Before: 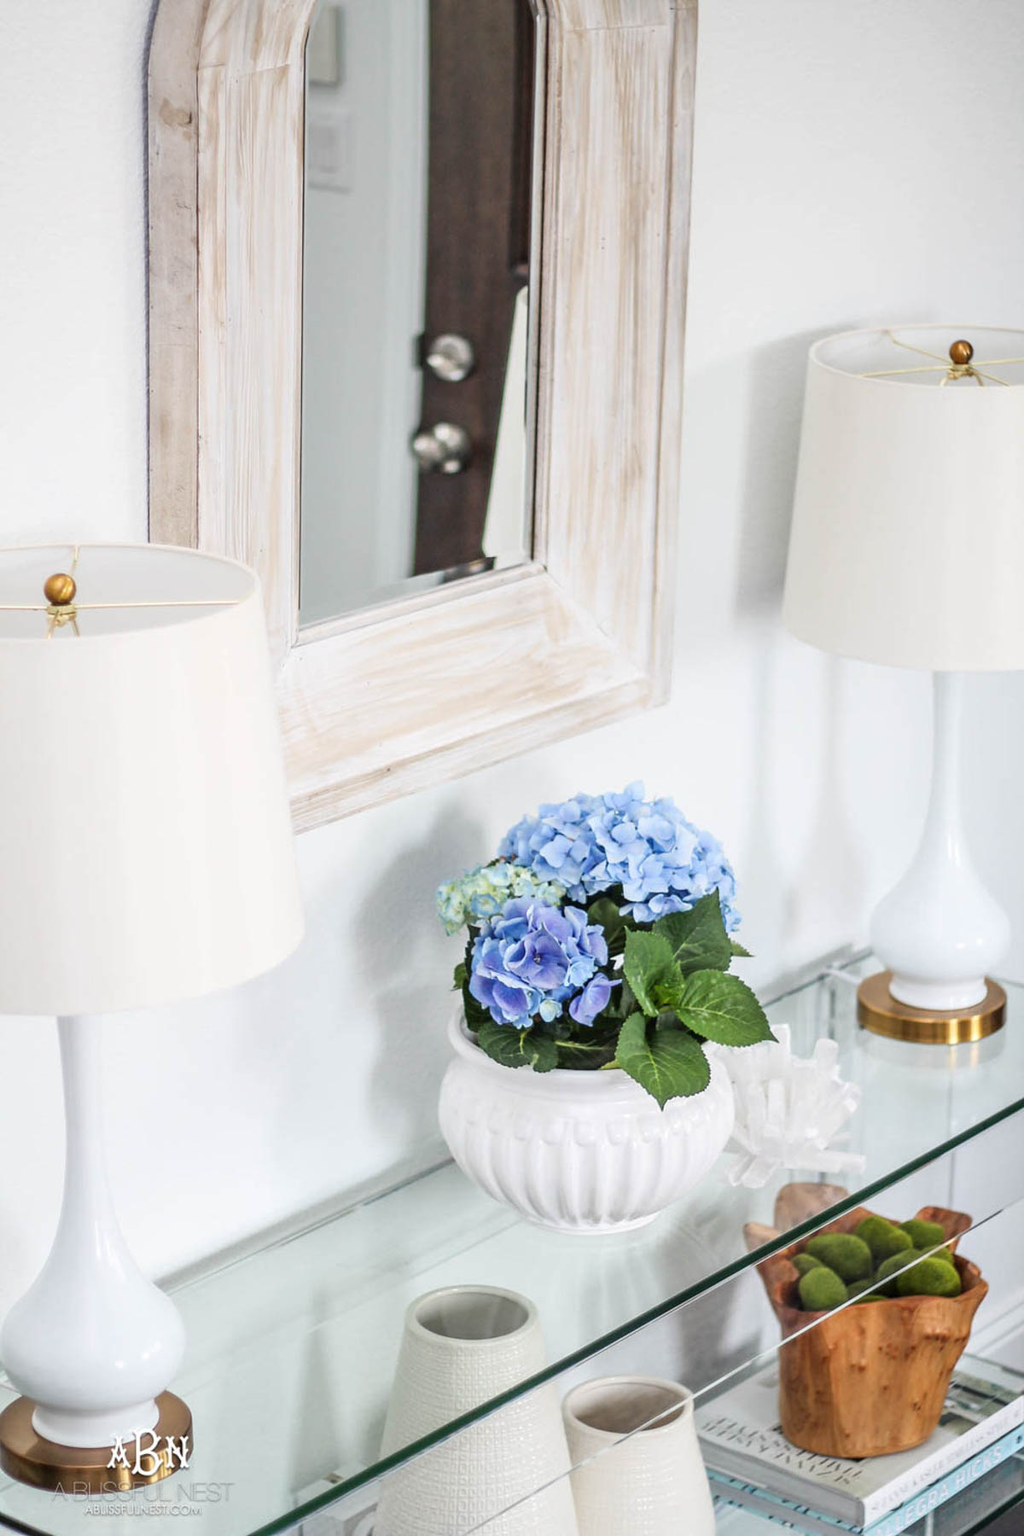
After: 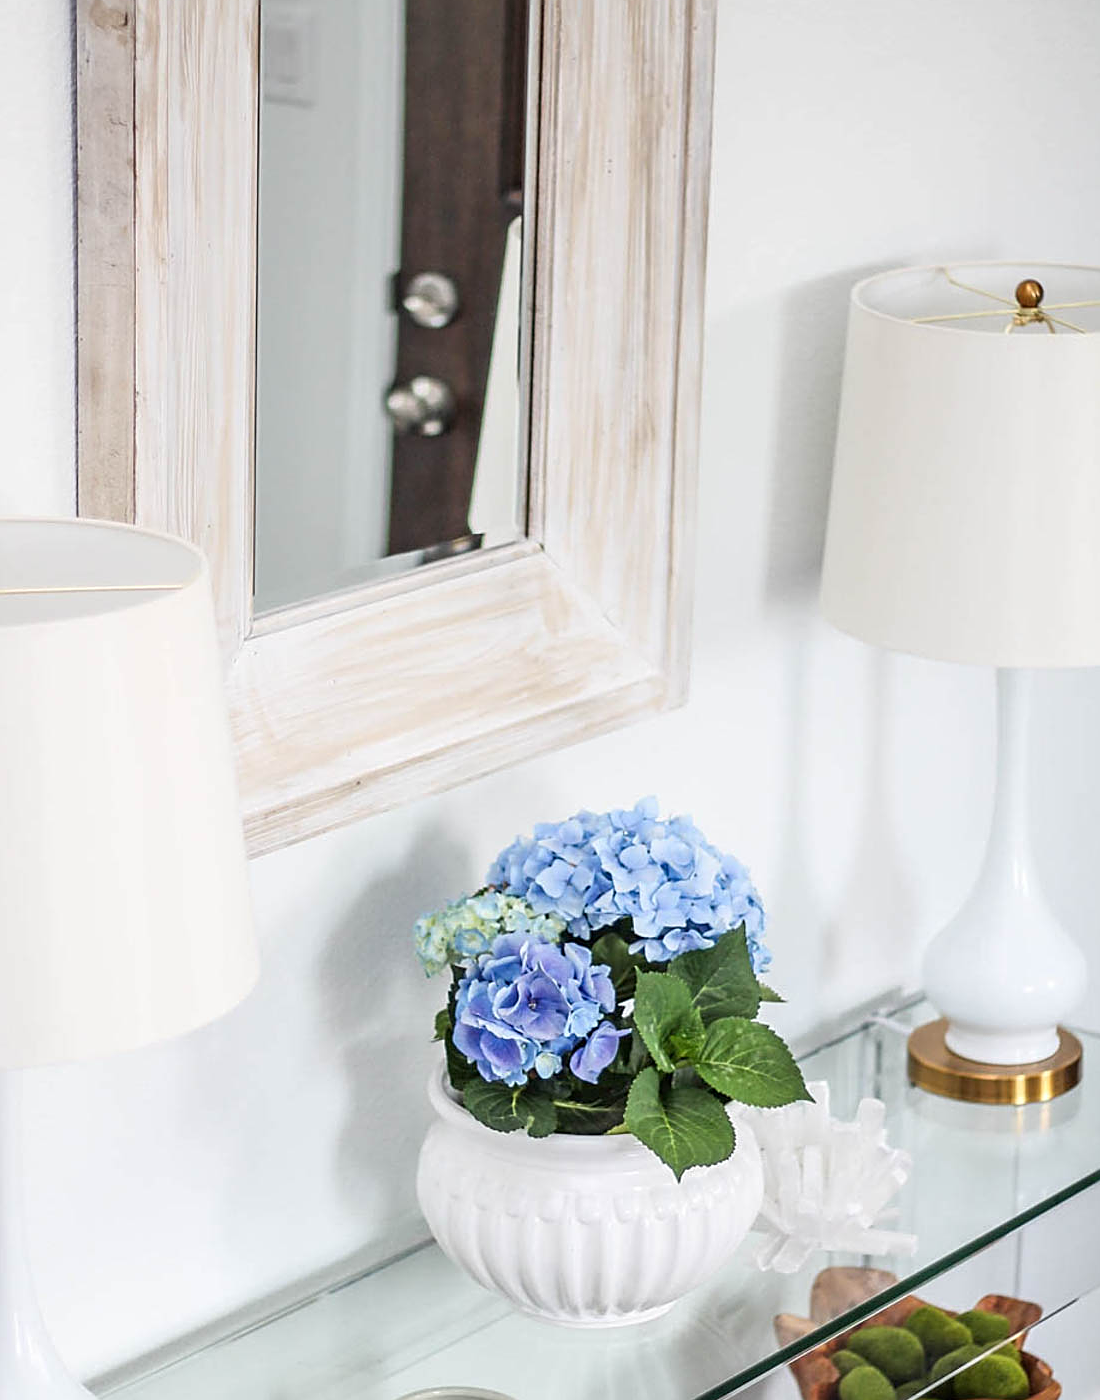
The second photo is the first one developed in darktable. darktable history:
sharpen: on, module defaults
crop: left 8.155%, top 6.611%, bottom 15.385%
